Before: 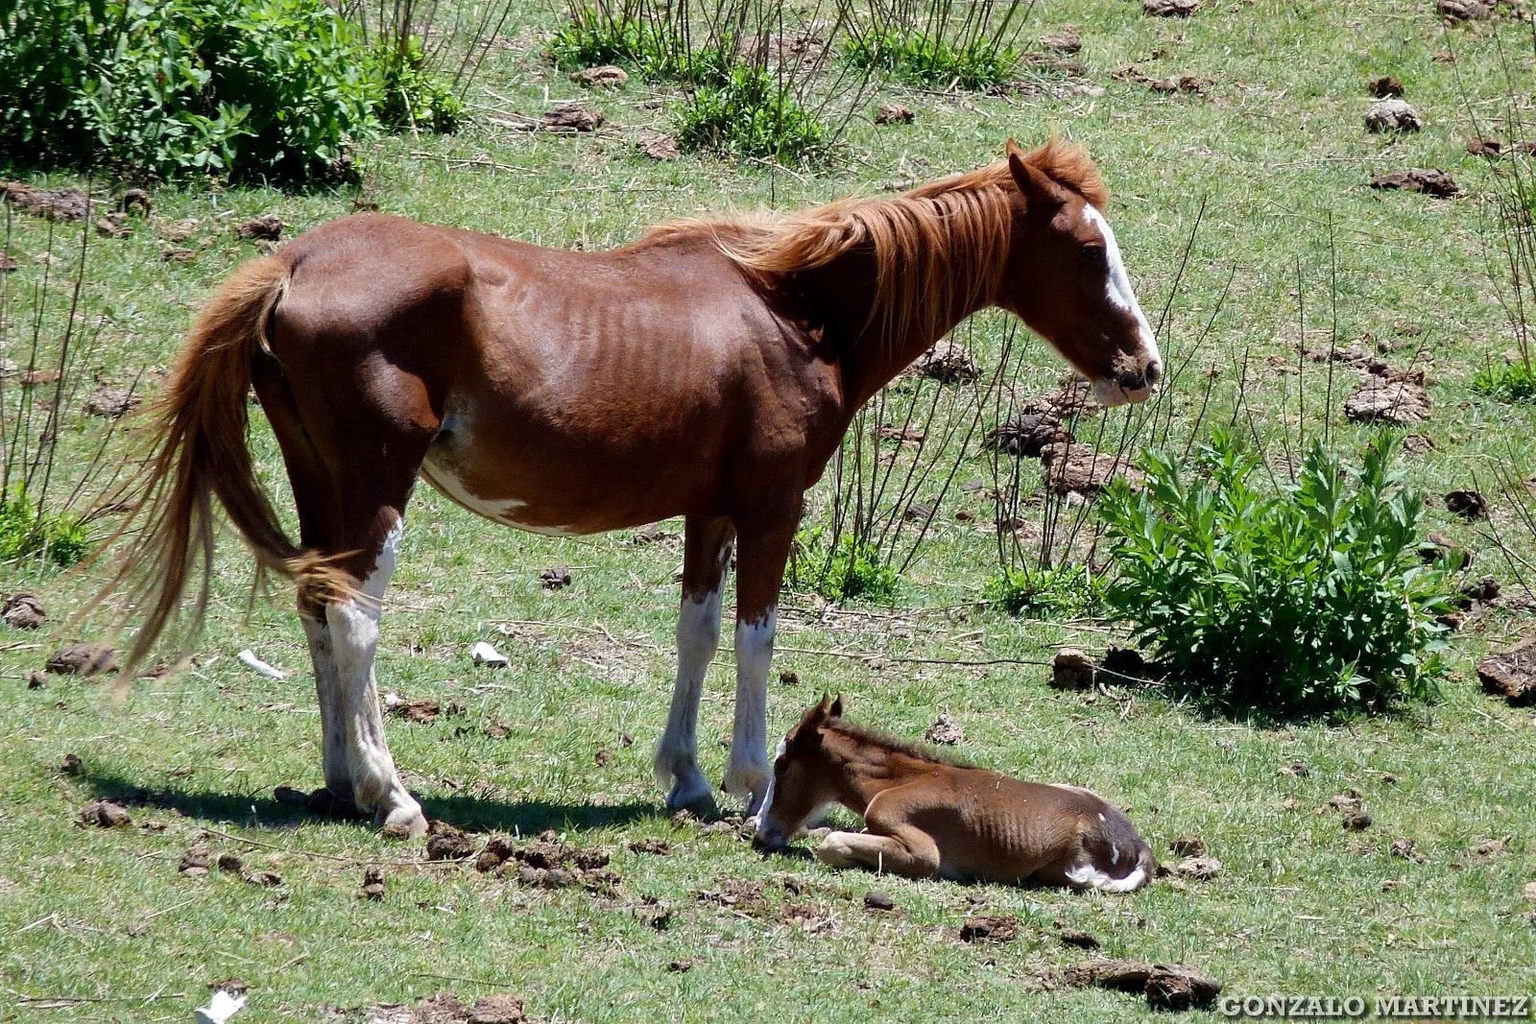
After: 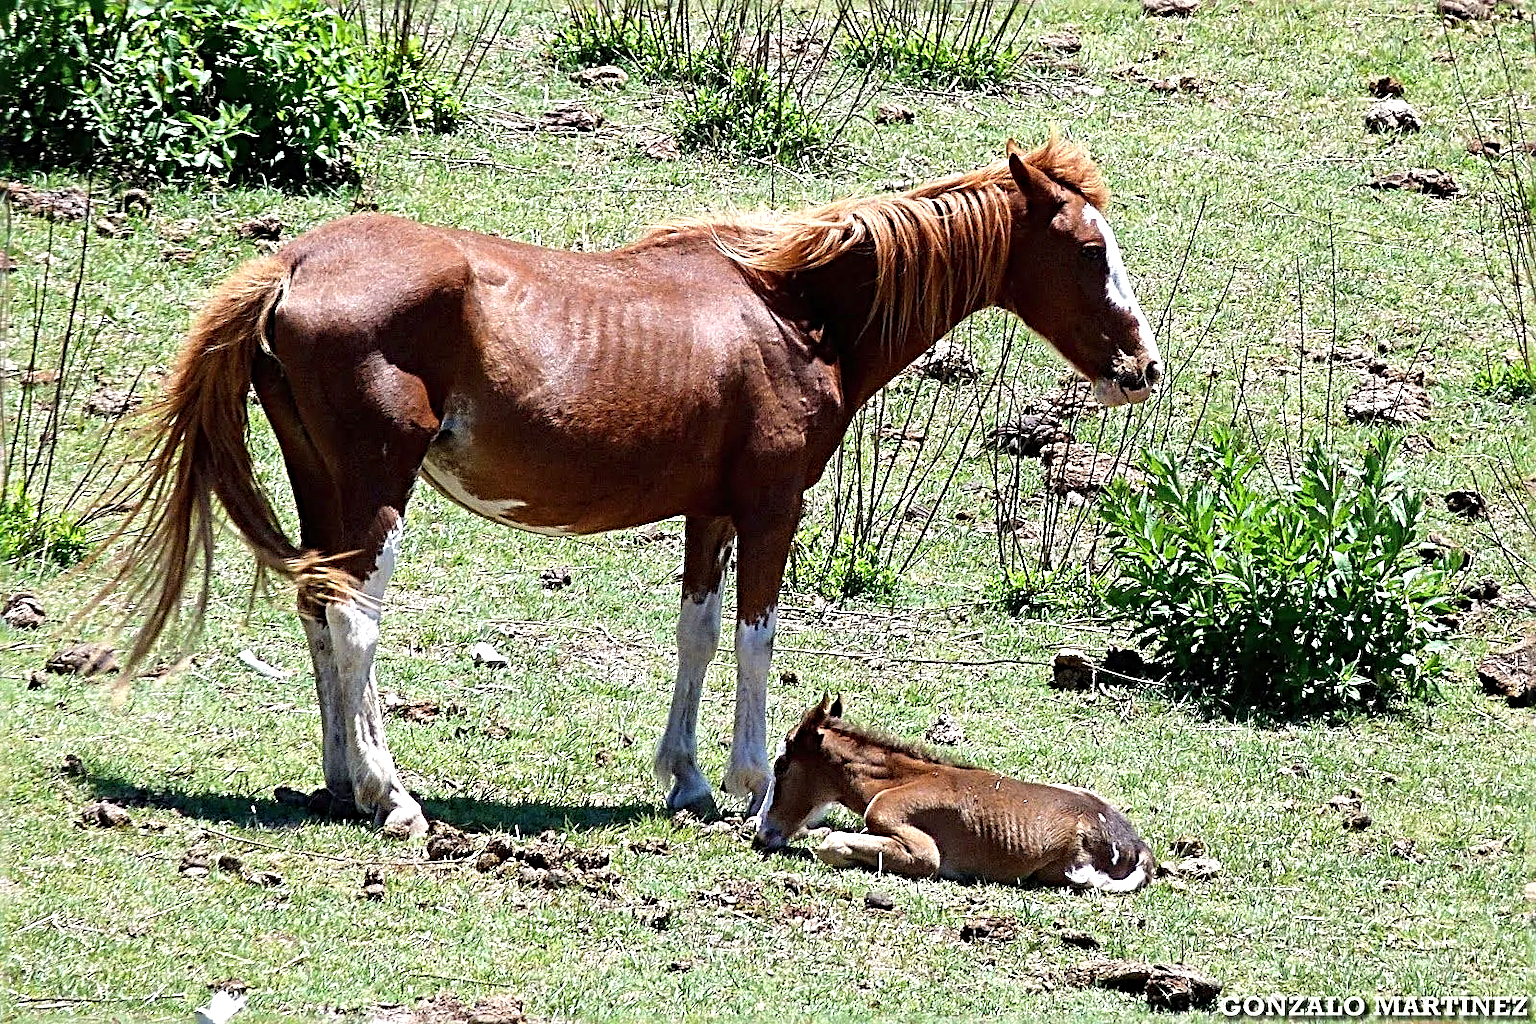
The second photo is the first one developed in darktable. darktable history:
exposure: black level correction 0, exposure 0.7 EV, compensate highlight preservation false
sharpen: radius 3.637, amount 0.928
